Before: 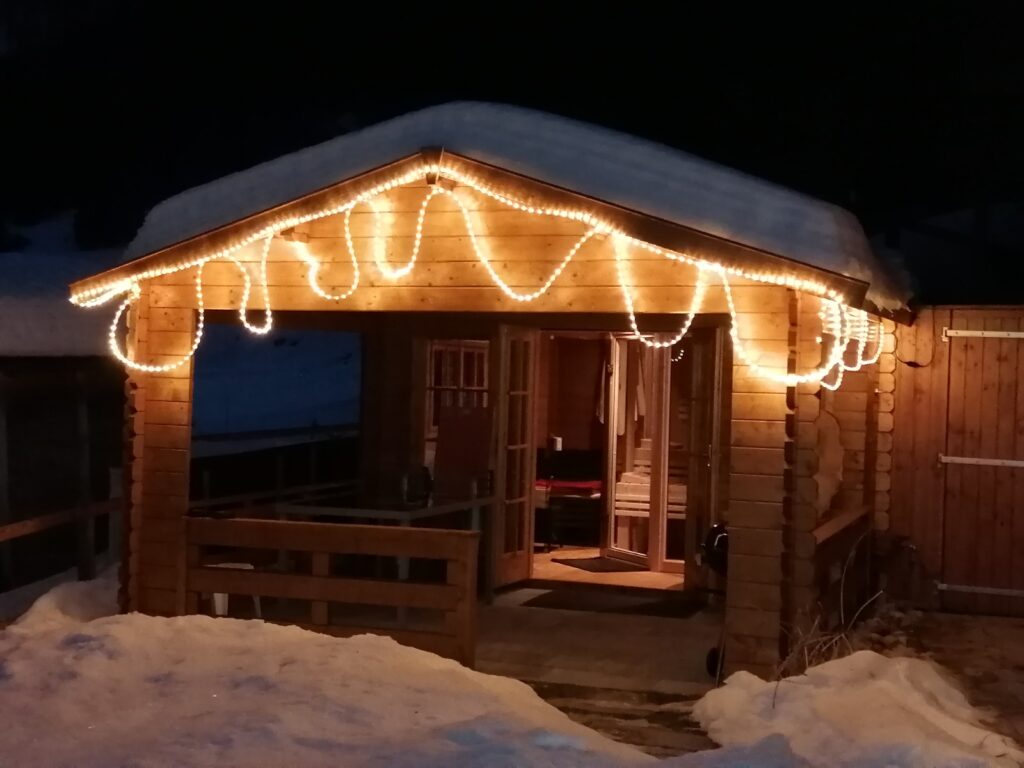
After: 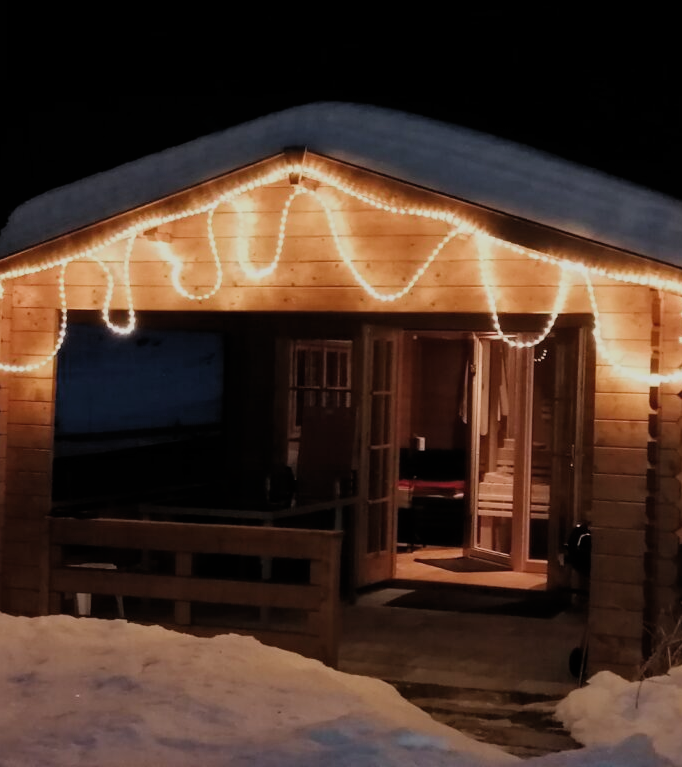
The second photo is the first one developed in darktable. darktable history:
crop and rotate: left 13.446%, right 19.917%
filmic rgb: black relative exposure -7.65 EV, white relative exposure 4.56 EV, threshold 5.99 EV, hardness 3.61, color science v4 (2020), enable highlight reconstruction true
